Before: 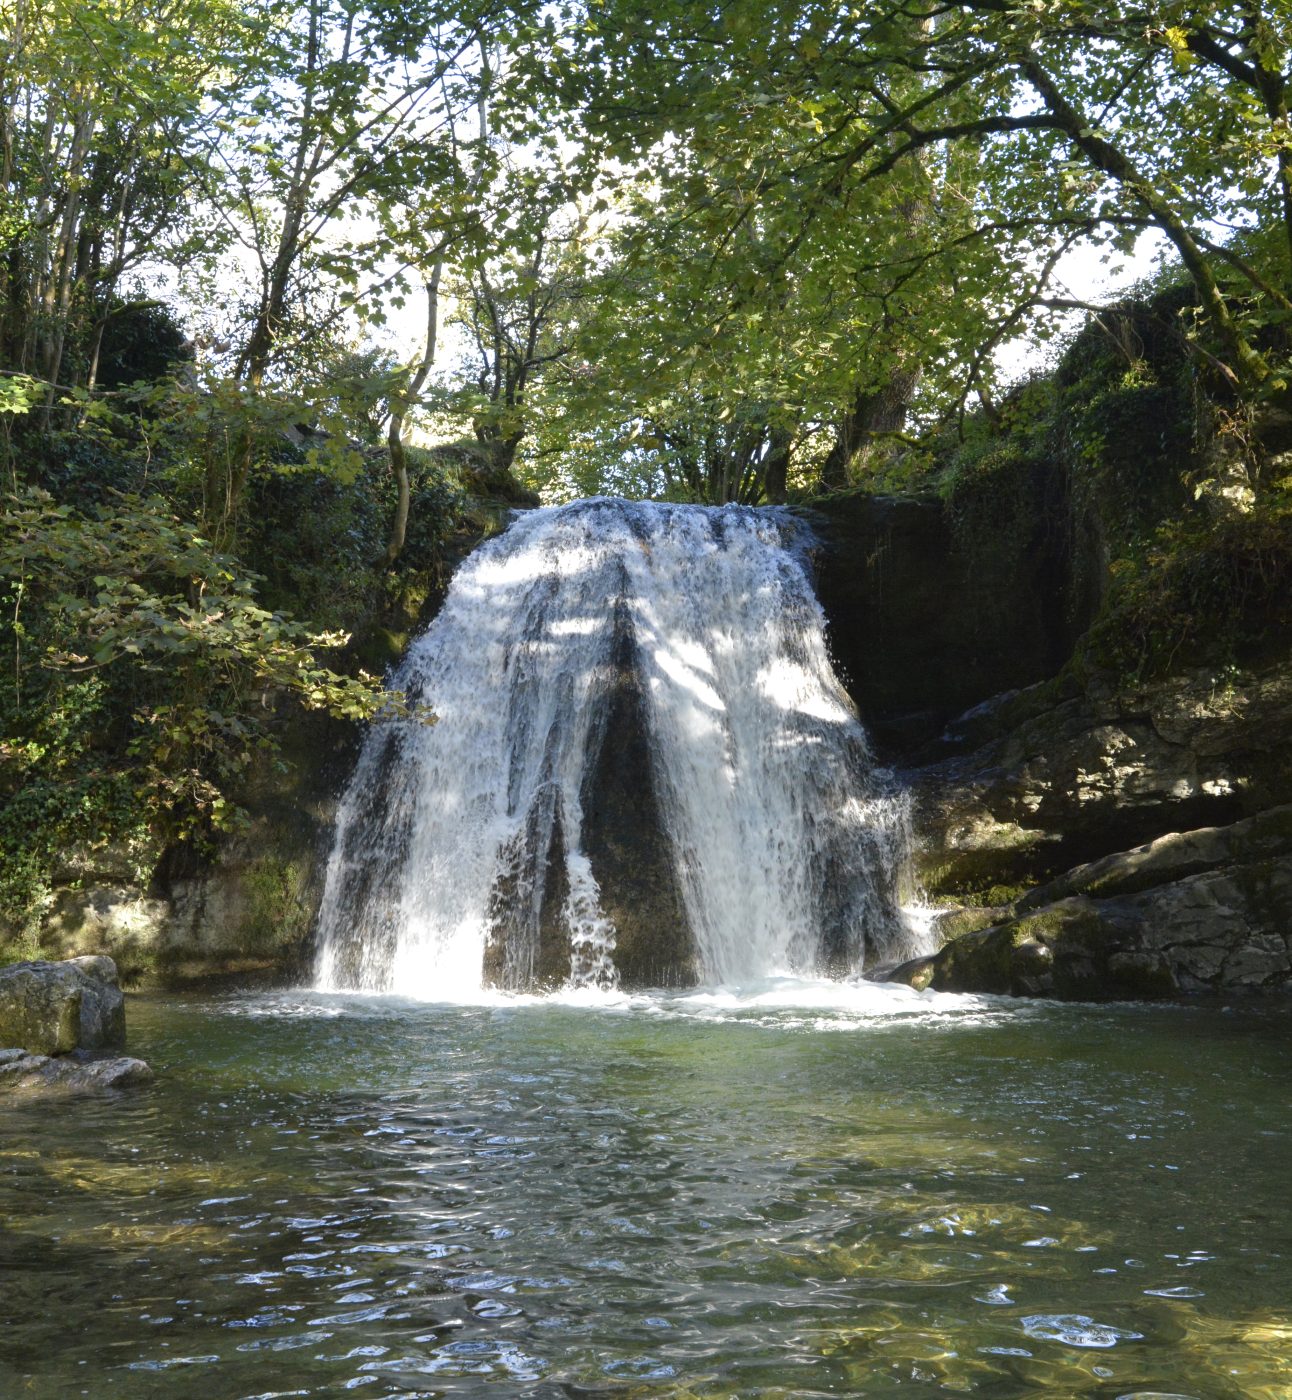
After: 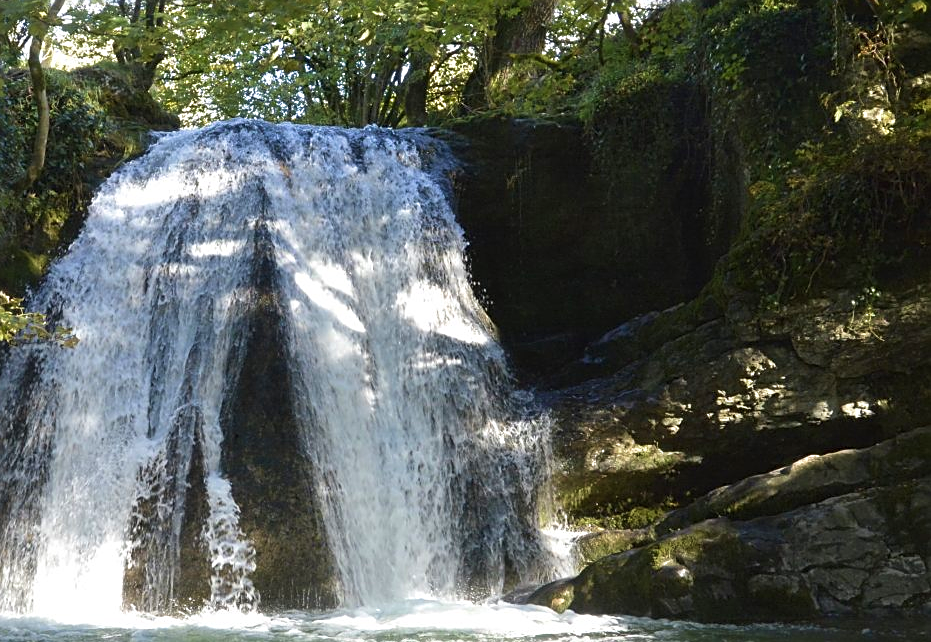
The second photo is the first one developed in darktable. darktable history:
velvia: on, module defaults
crop and rotate: left 27.938%, top 27.046%, bottom 27.046%
sharpen: on, module defaults
